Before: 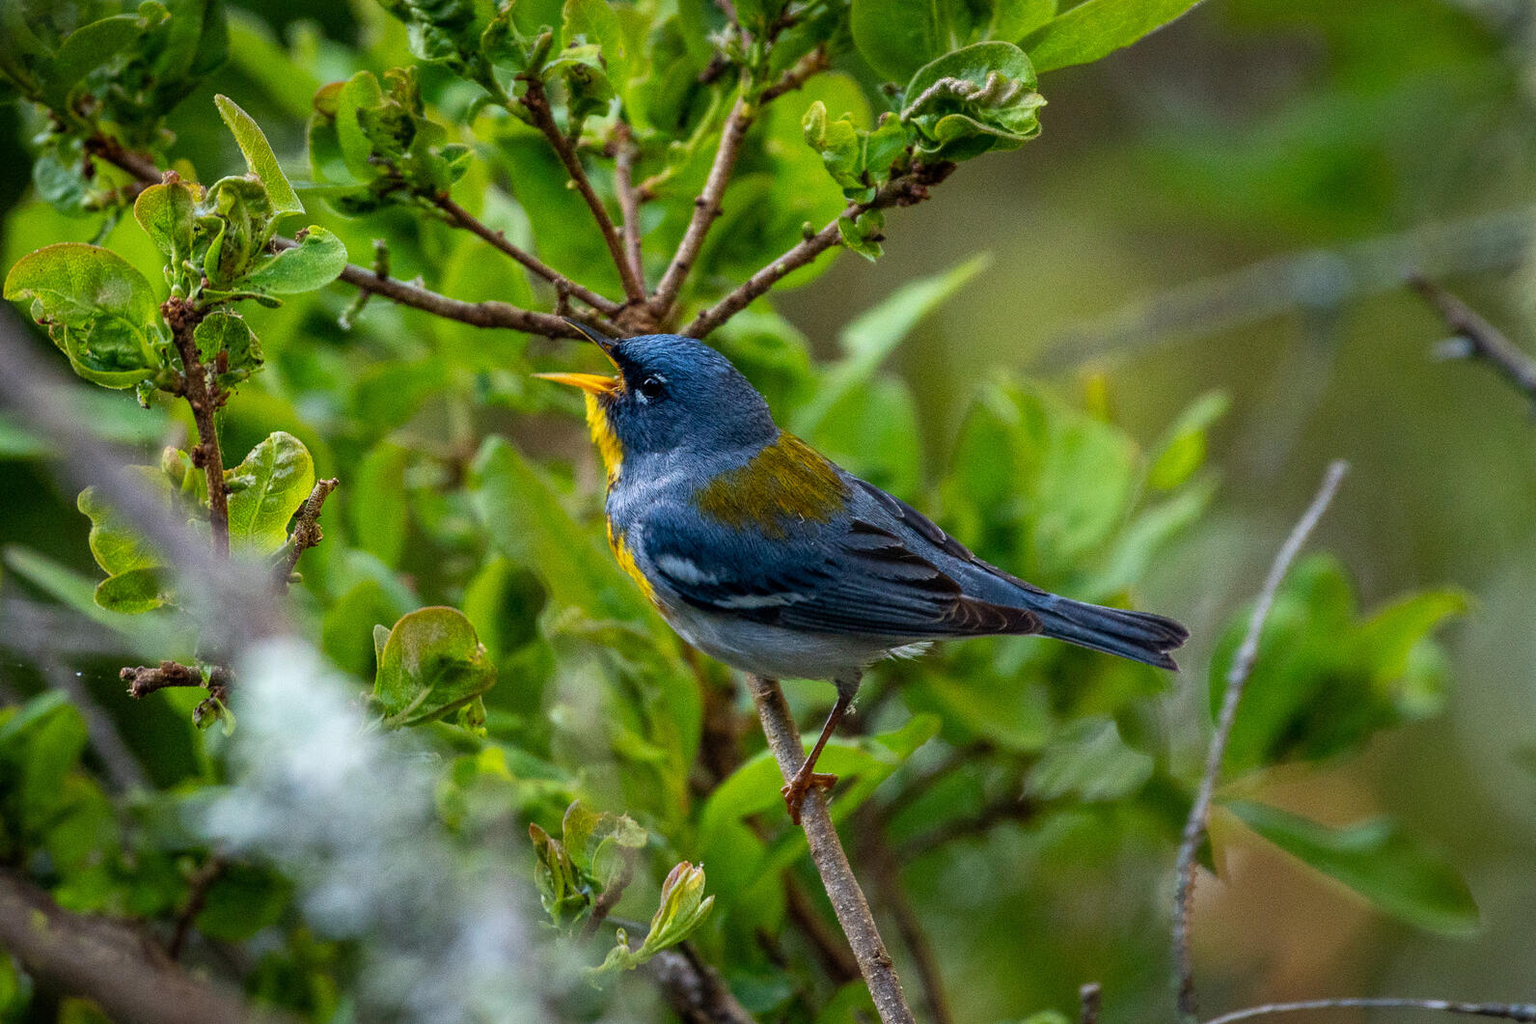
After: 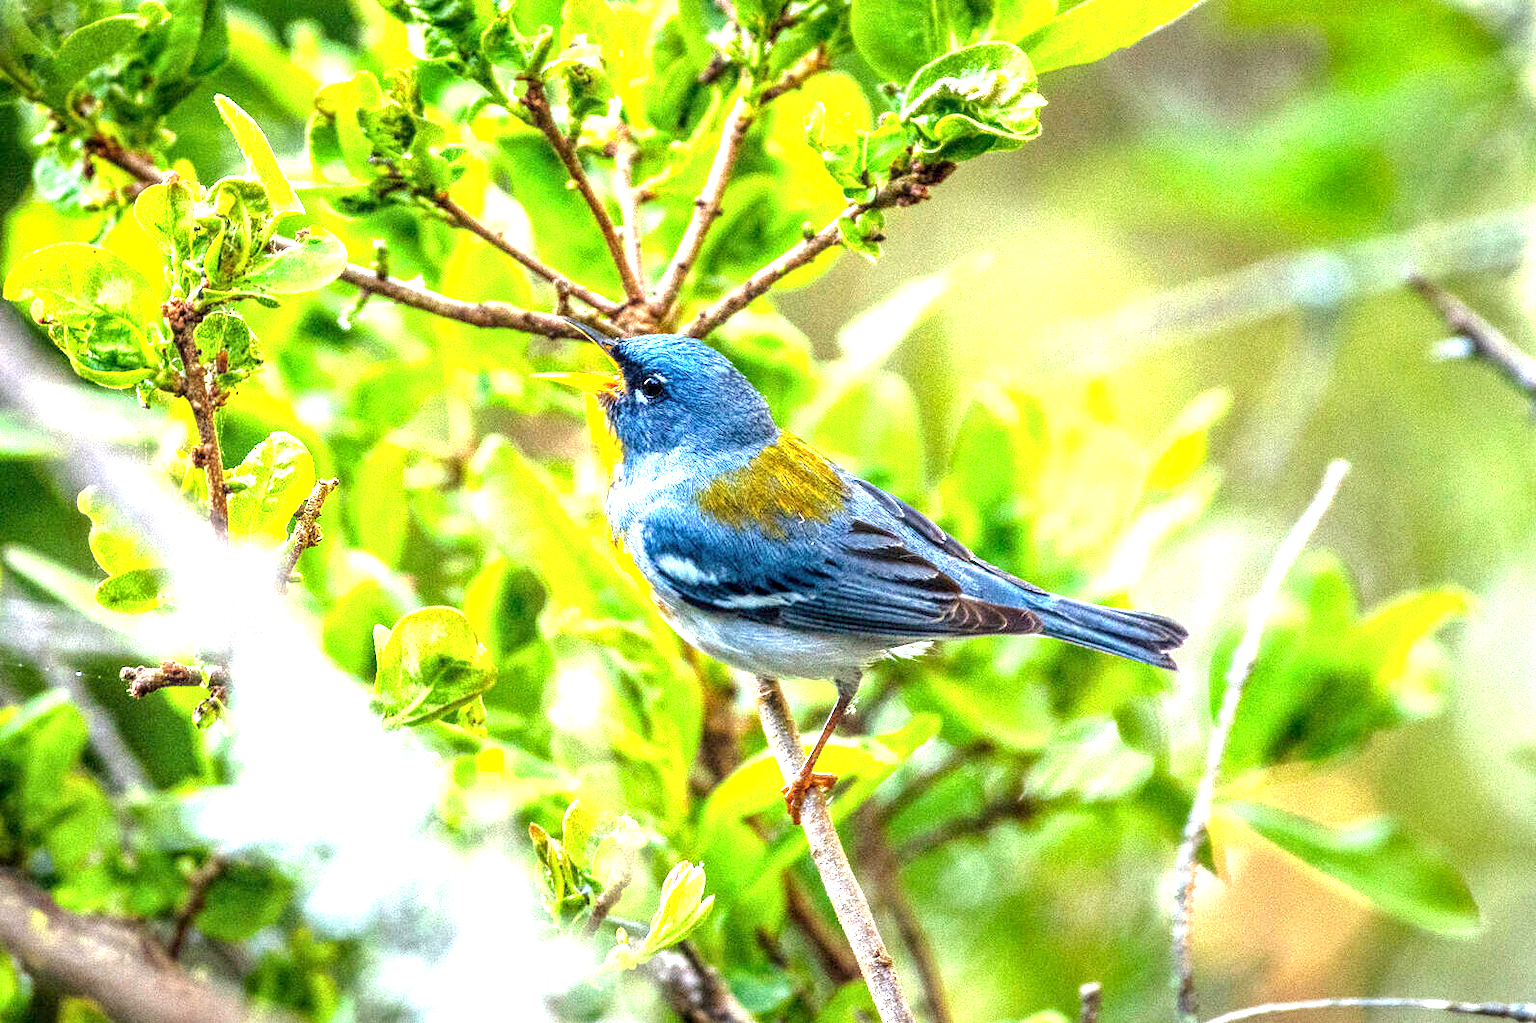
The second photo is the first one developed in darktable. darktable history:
local contrast: on, module defaults
exposure: black level correction 0.001, exposure 2.535 EV, compensate highlight preservation false
